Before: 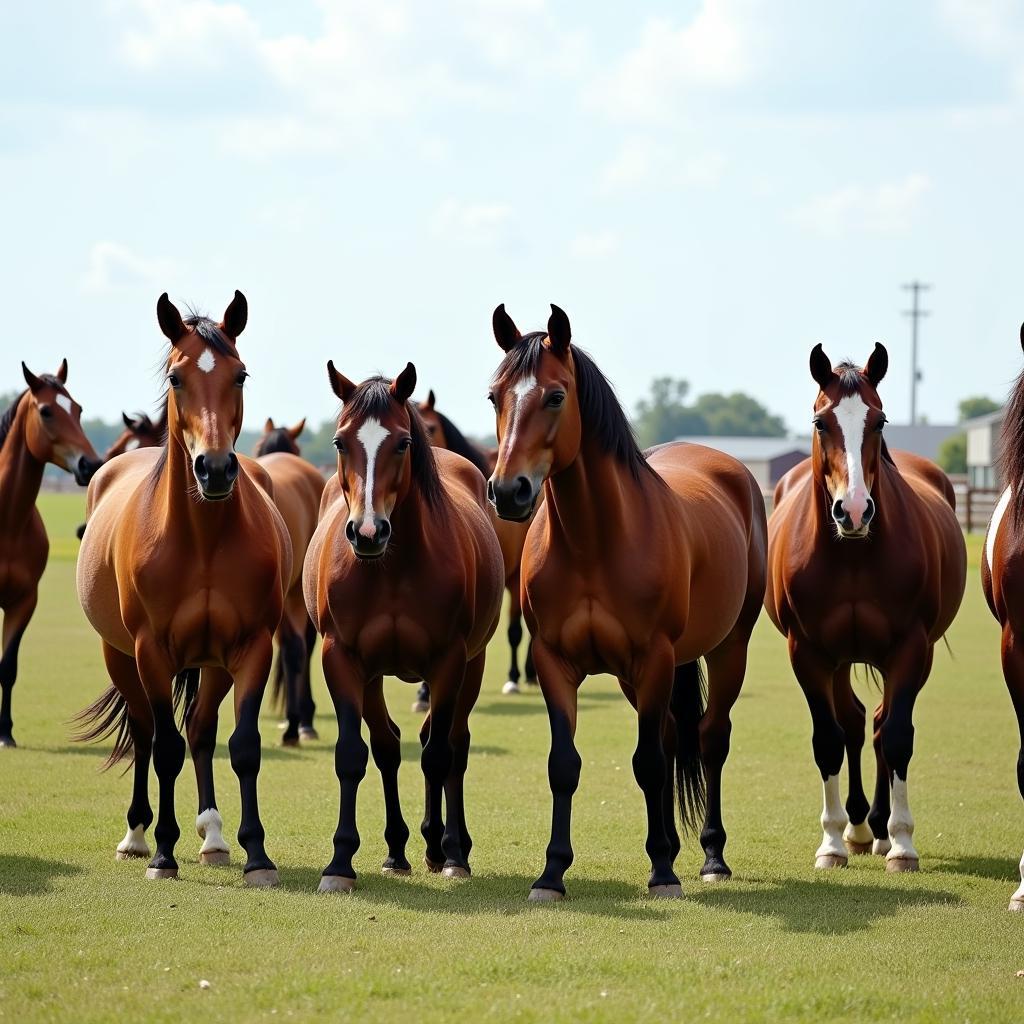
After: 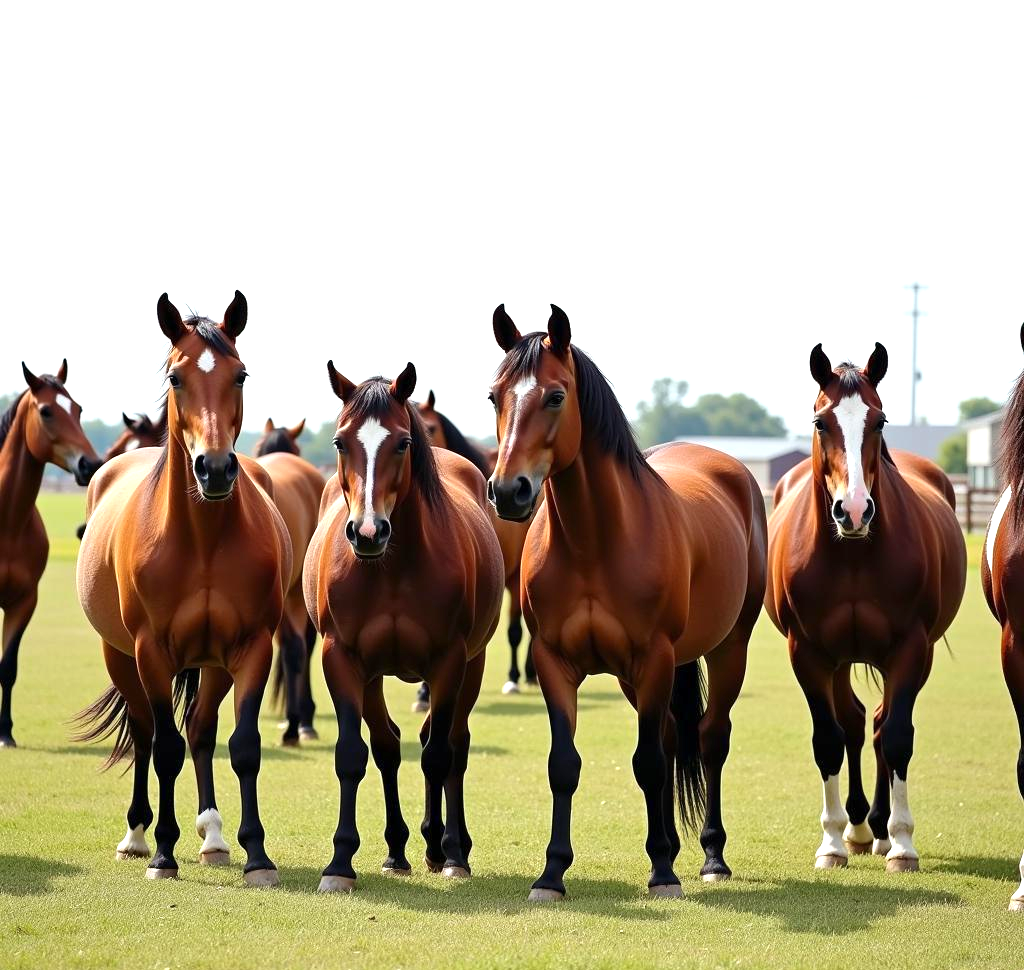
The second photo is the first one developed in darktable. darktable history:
crop and rotate: top 0.014%, bottom 5.196%
exposure: exposure 0.634 EV, compensate highlight preservation false
